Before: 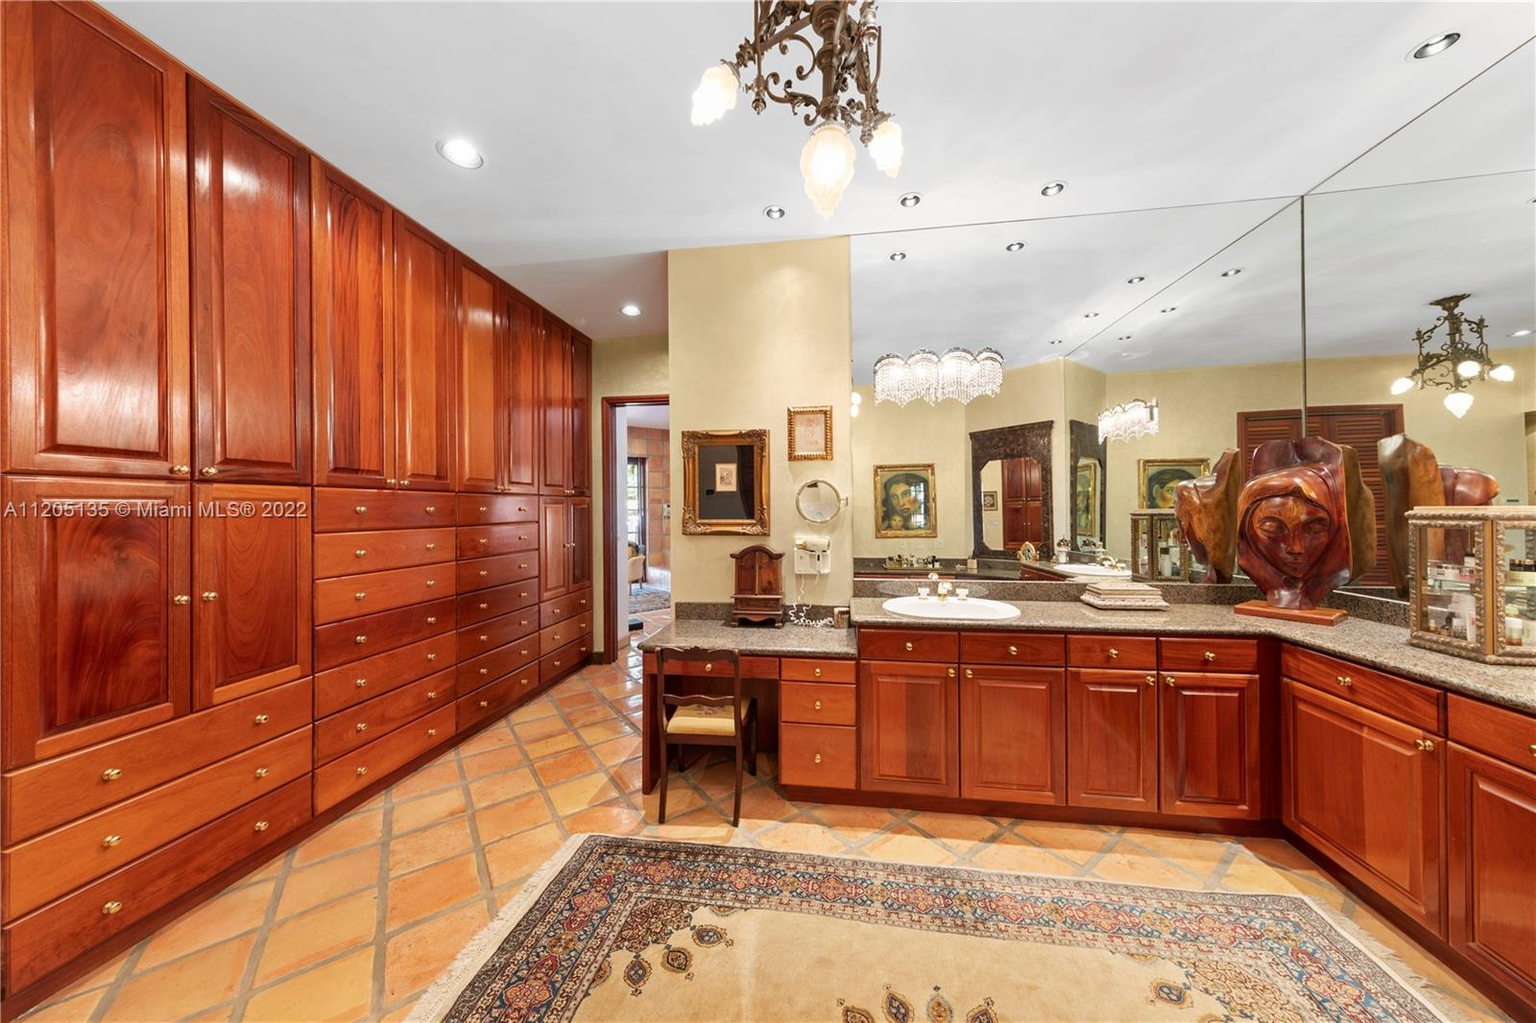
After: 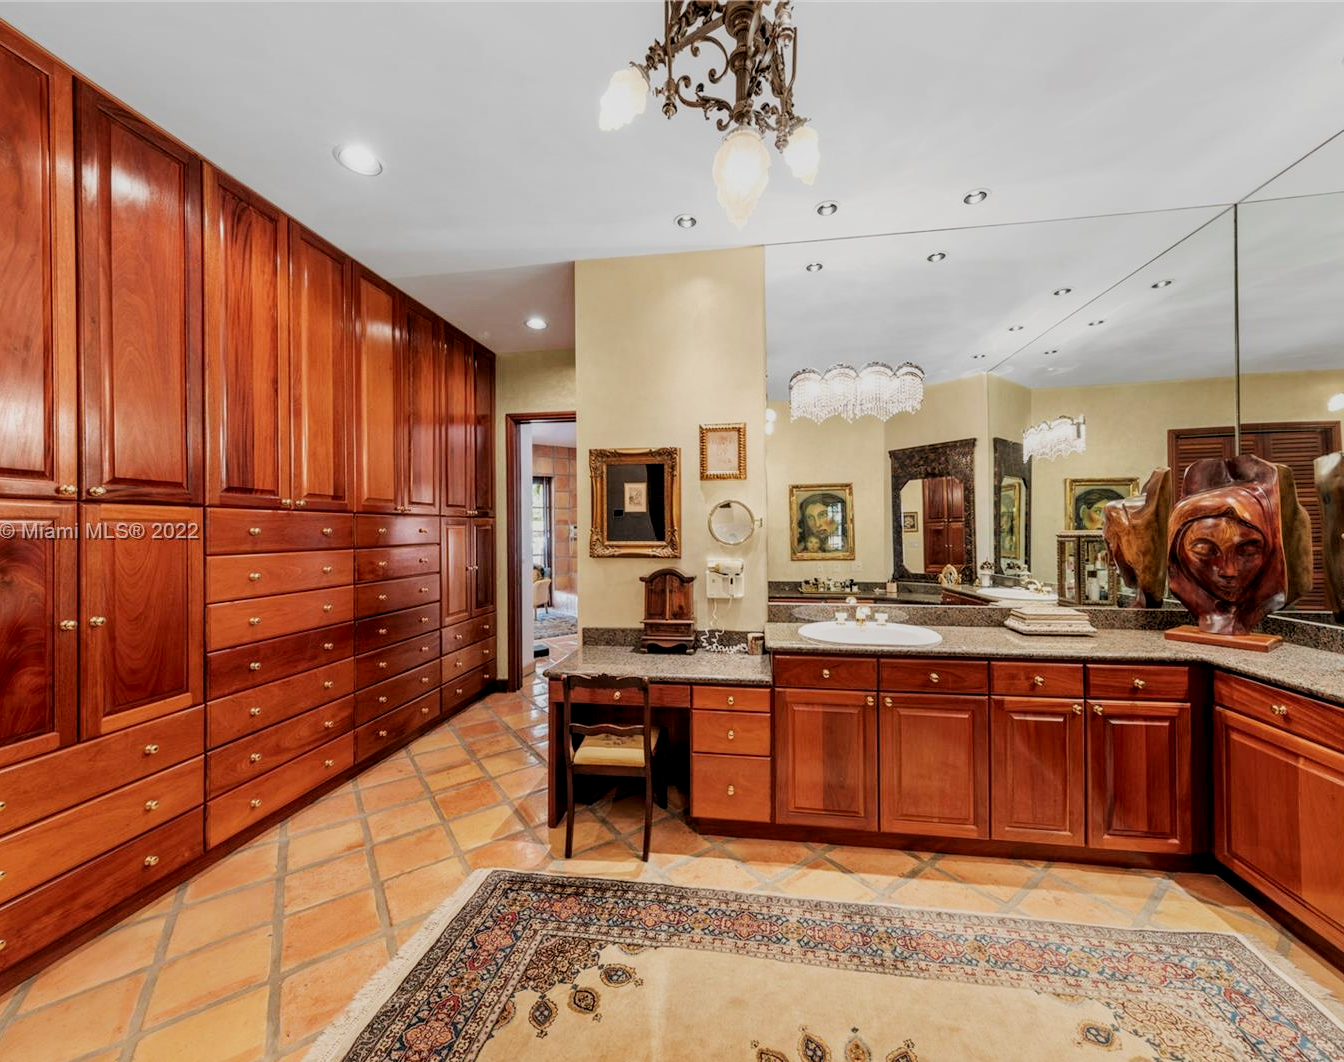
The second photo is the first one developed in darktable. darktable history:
filmic rgb: black relative exposure -5 EV, hardness 2.88, contrast 1.1
crop: left 7.598%, right 7.873%
local contrast: highlights 25%, detail 130%
